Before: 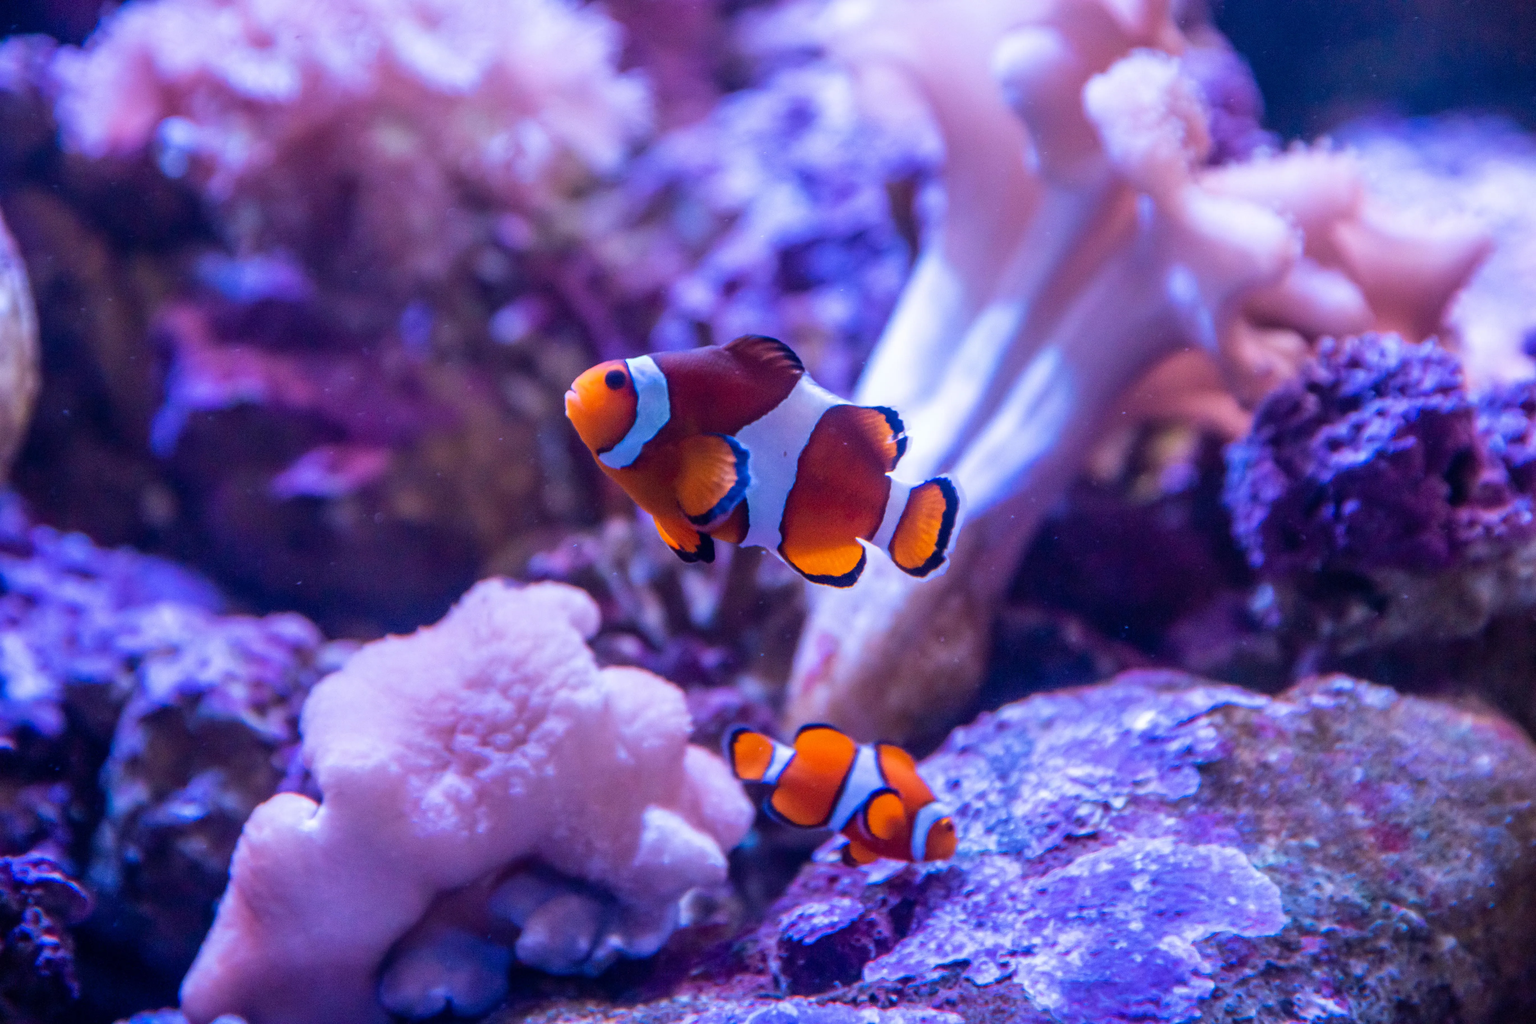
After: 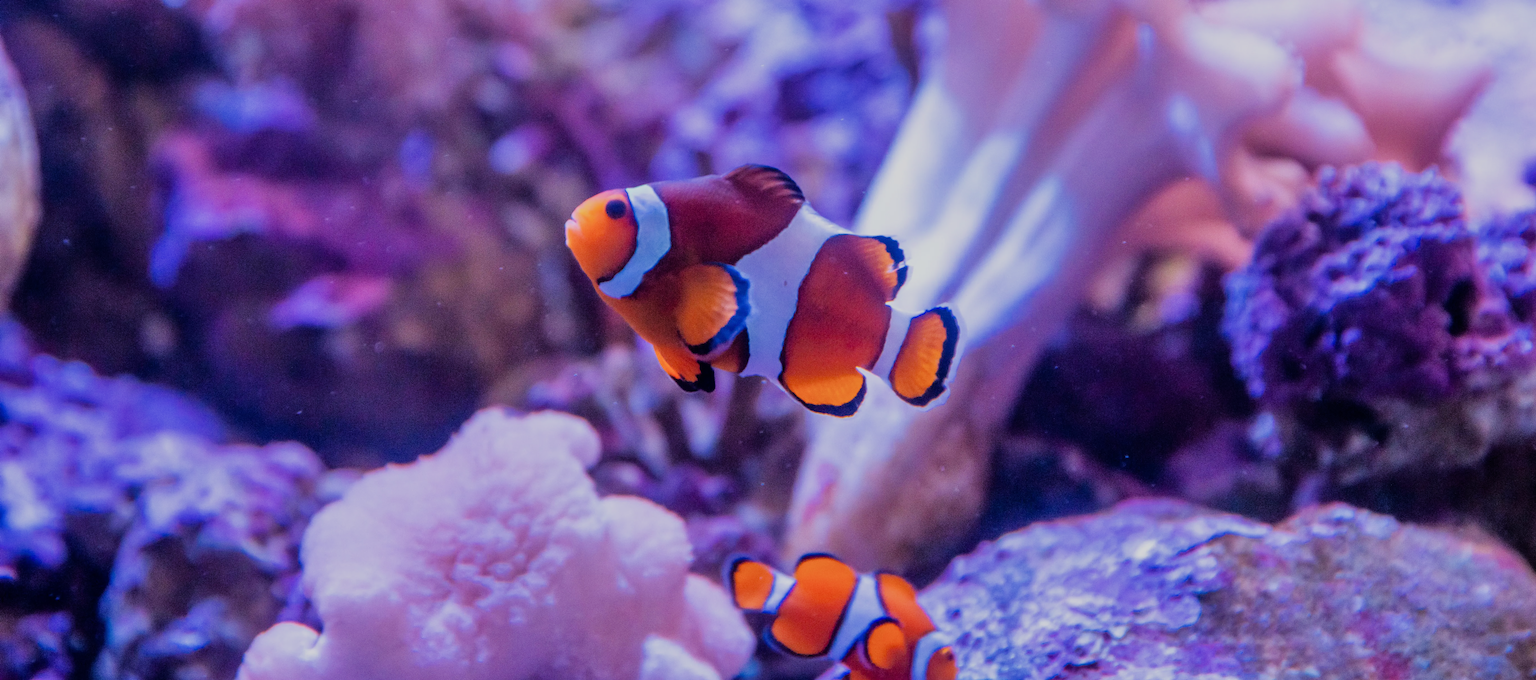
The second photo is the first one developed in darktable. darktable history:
filmic rgb: black relative exposure -7.65 EV, white relative exposure 4.56 EV, hardness 3.61
crop: top 16.709%, bottom 16.773%
tone equalizer: -8 EV 0.025 EV, -7 EV -0.04 EV, -6 EV 0.006 EV, -5 EV 0.047 EV, -4 EV 0.256 EV, -3 EV 0.614 EV, -2 EV 0.582 EV, -1 EV 0.205 EV, +0 EV 0.04 EV
